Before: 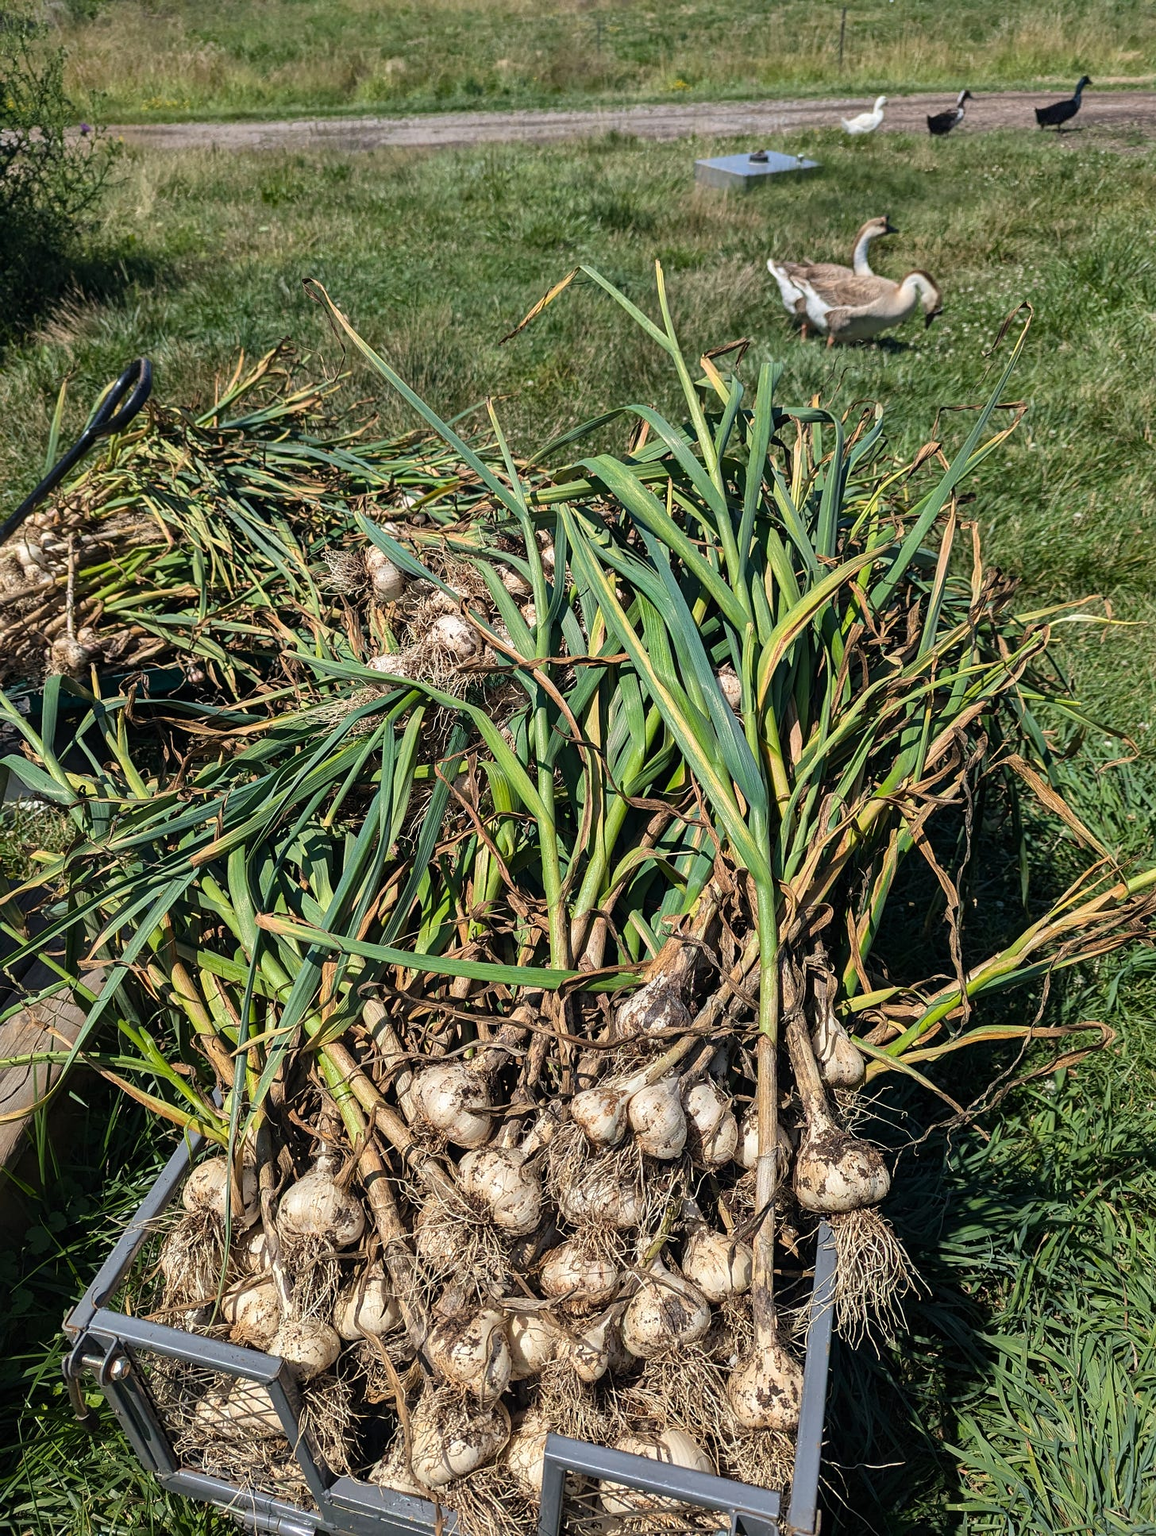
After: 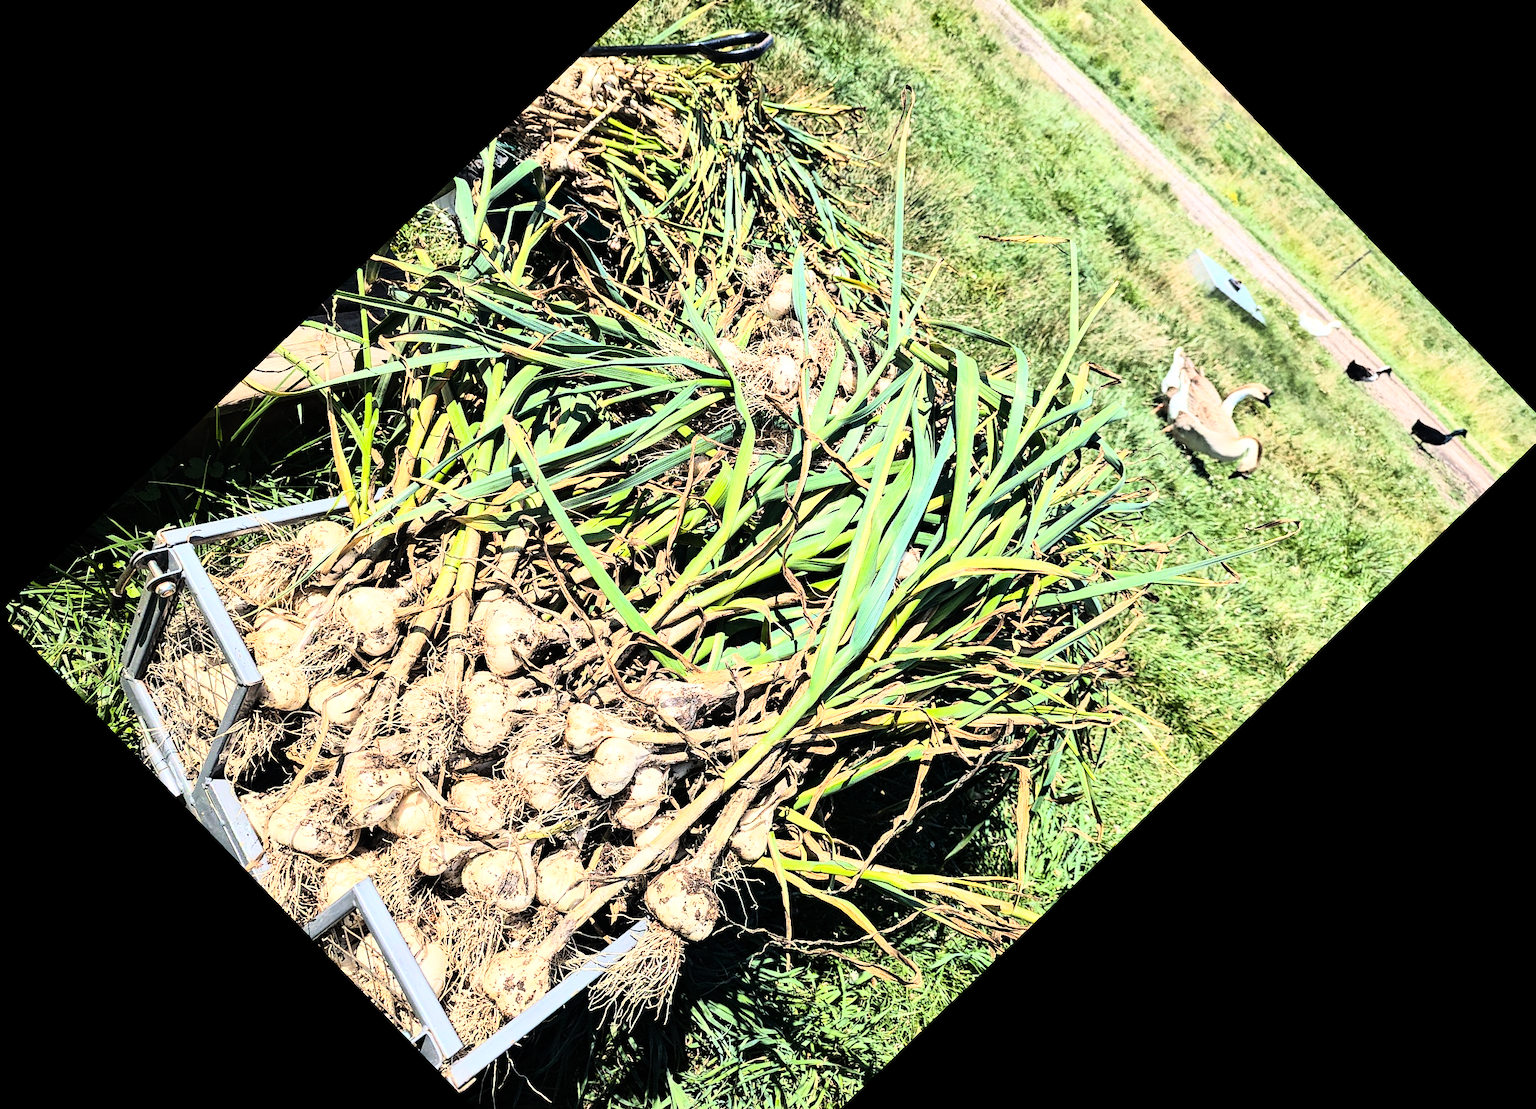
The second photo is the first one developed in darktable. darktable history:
crop and rotate: angle -46.26°, top 16.234%, right 0.912%, bottom 11.704%
rgb curve: curves: ch0 [(0, 0) (0.21, 0.15) (0.24, 0.21) (0.5, 0.75) (0.75, 0.96) (0.89, 0.99) (1, 1)]; ch1 [(0, 0.02) (0.21, 0.13) (0.25, 0.2) (0.5, 0.67) (0.75, 0.9) (0.89, 0.97) (1, 1)]; ch2 [(0, 0.02) (0.21, 0.13) (0.25, 0.2) (0.5, 0.67) (0.75, 0.9) (0.89, 0.97) (1, 1)], compensate middle gray true
exposure: black level correction 0, exposure 0.7 EV, compensate exposure bias true, compensate highlight preservation false
